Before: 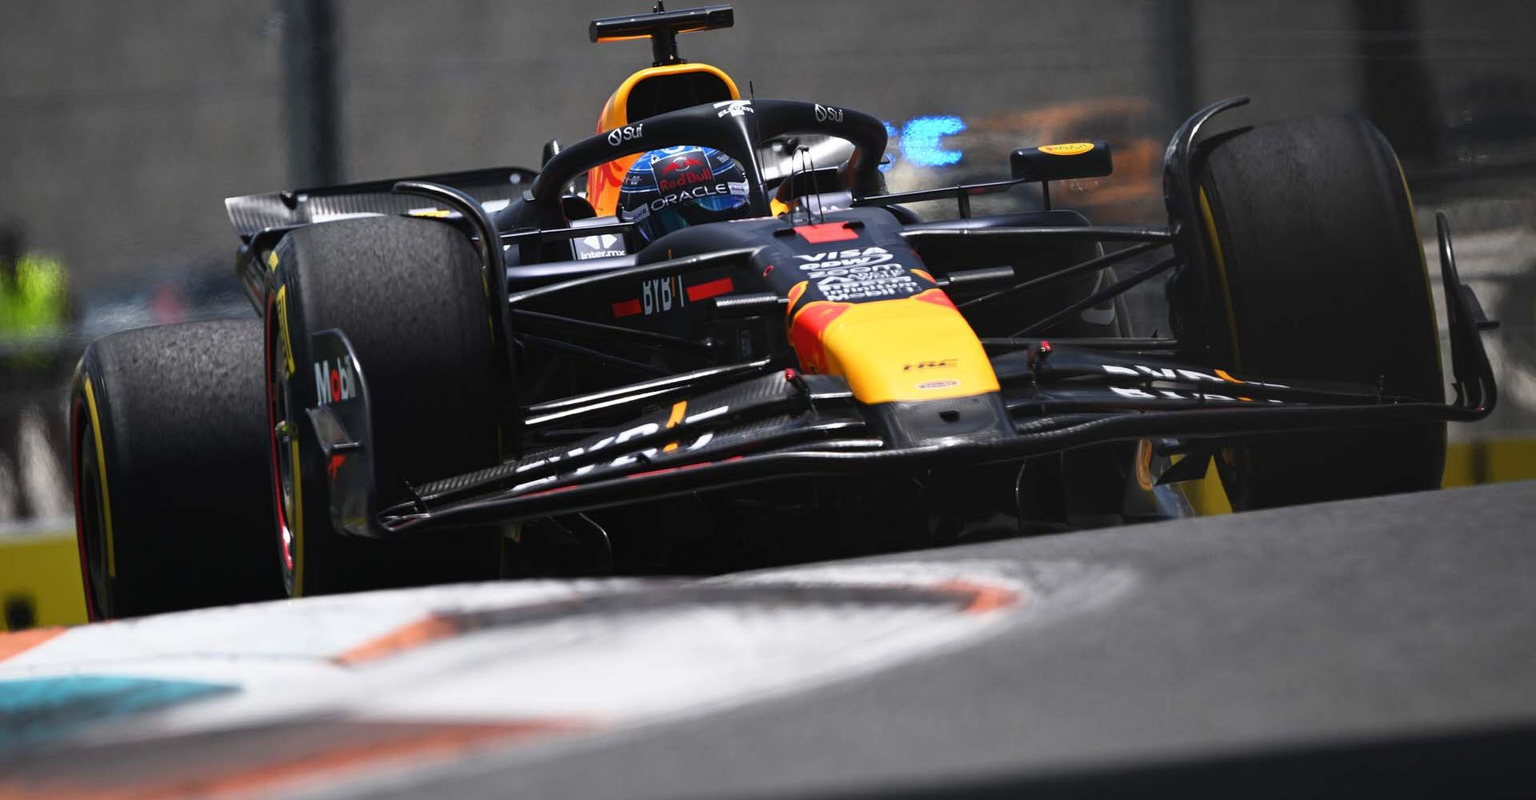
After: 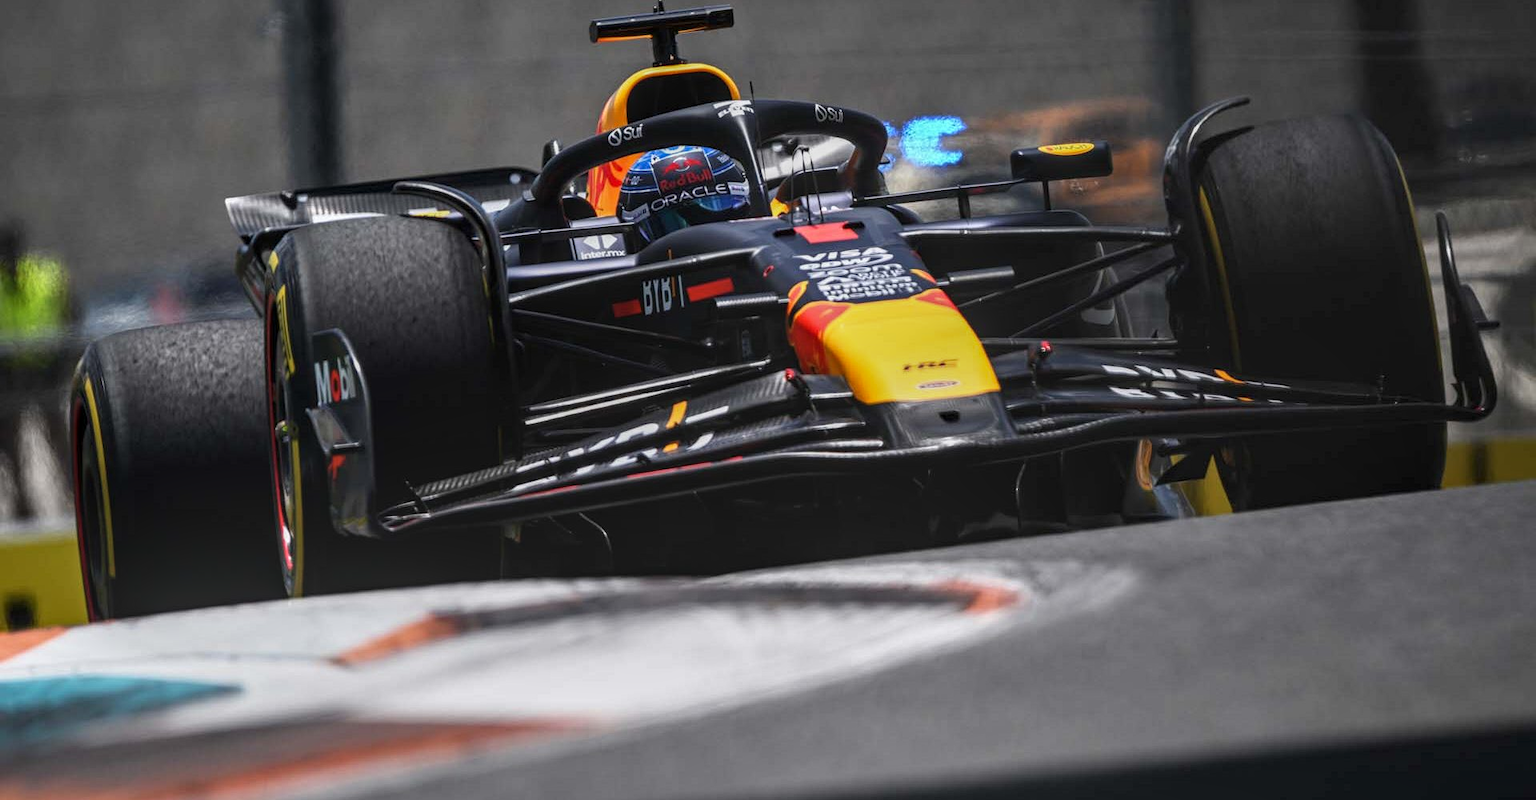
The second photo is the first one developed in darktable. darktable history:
local contrast: highlights 3%, shadows 5%, detail 133%
